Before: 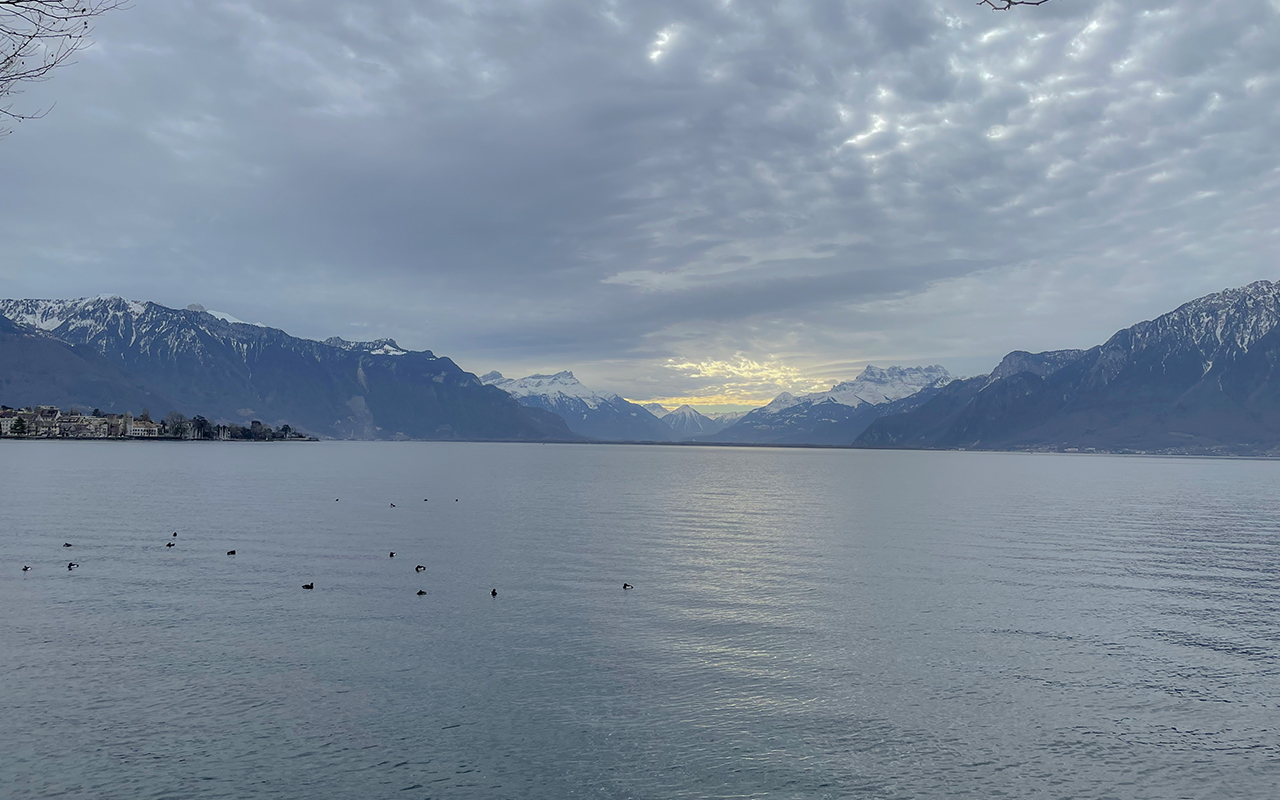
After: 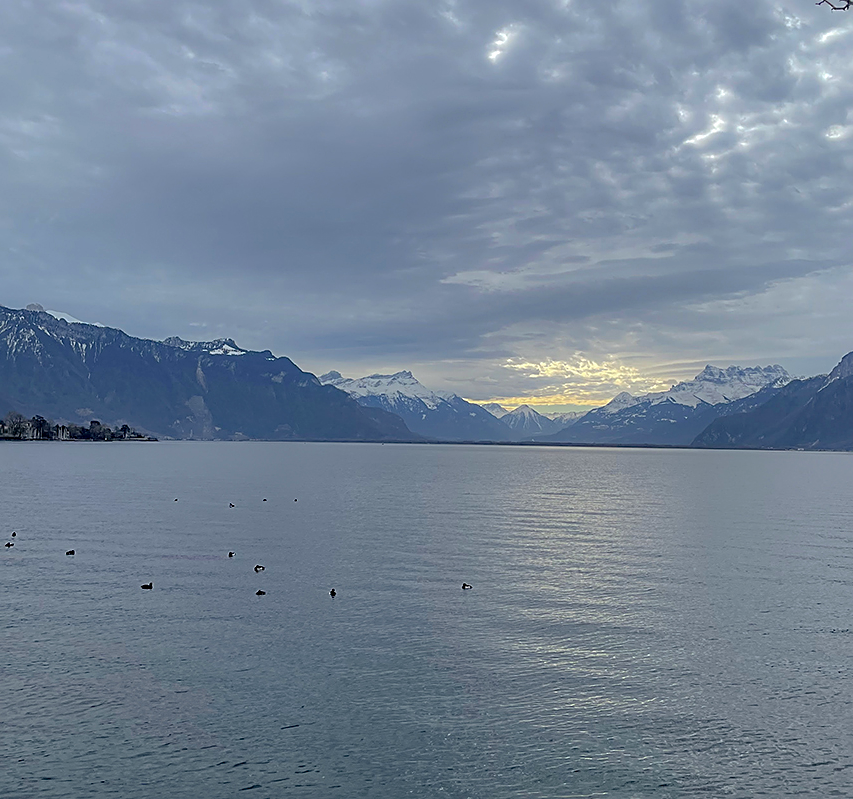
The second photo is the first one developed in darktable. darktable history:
sharpen: on, module defaults
crop and rotate: left 12.648%, right 20.685%
haze removal: compatibility mode true, adaptive false
